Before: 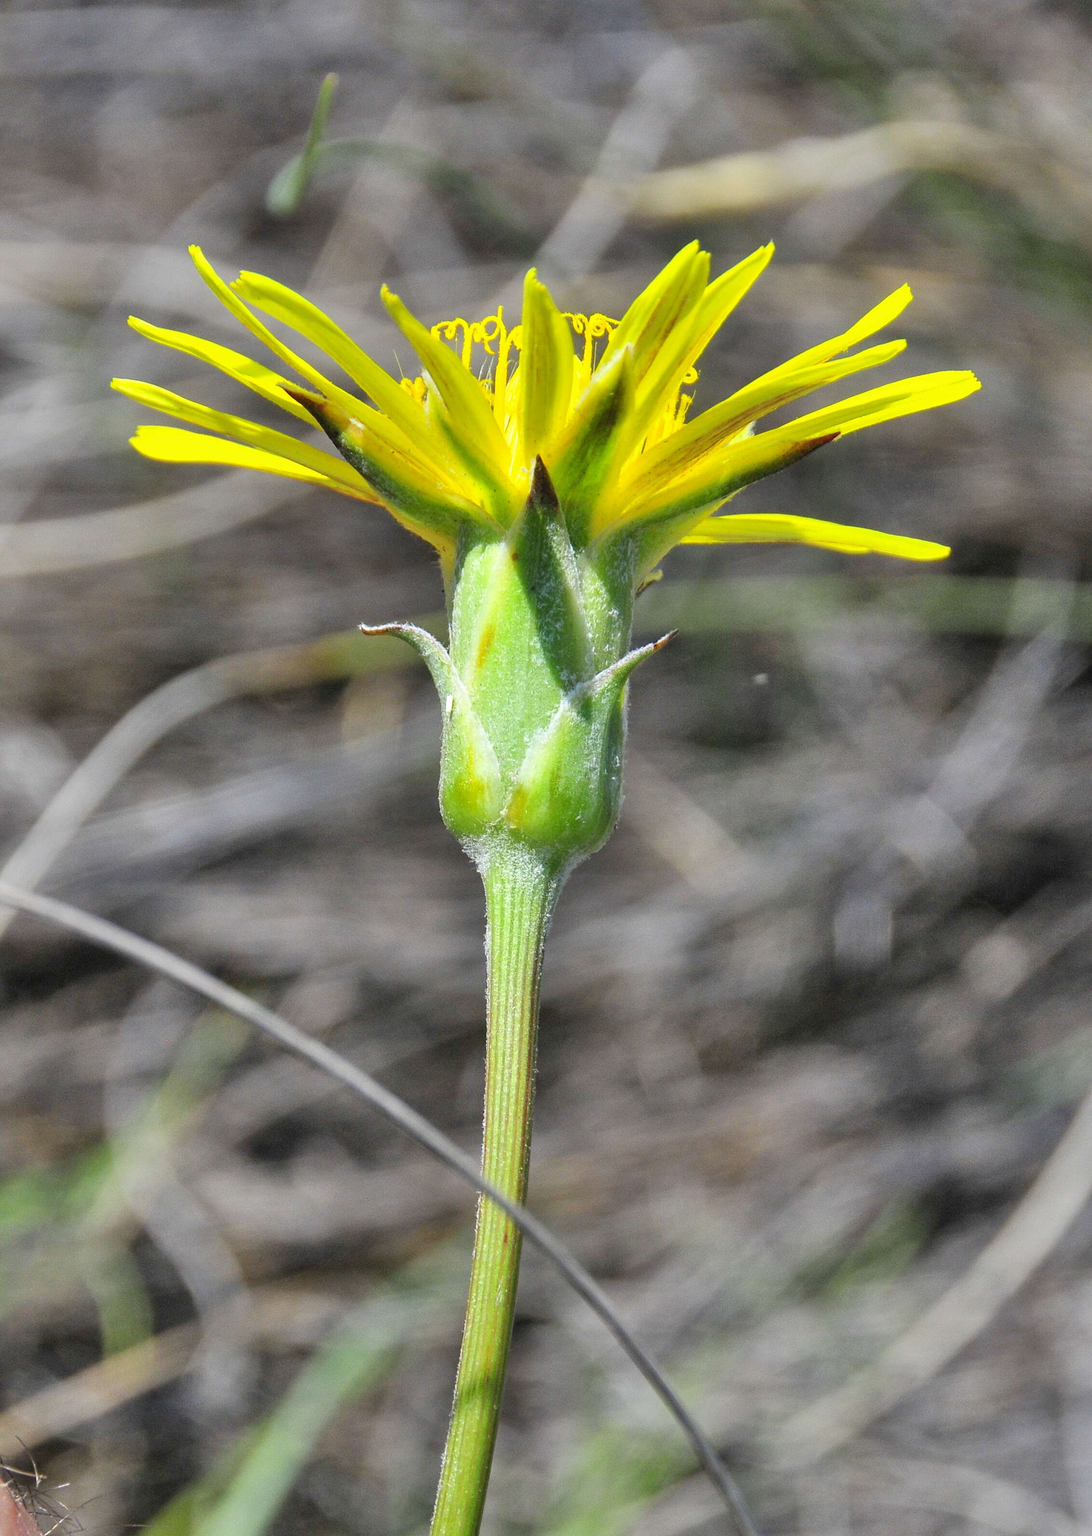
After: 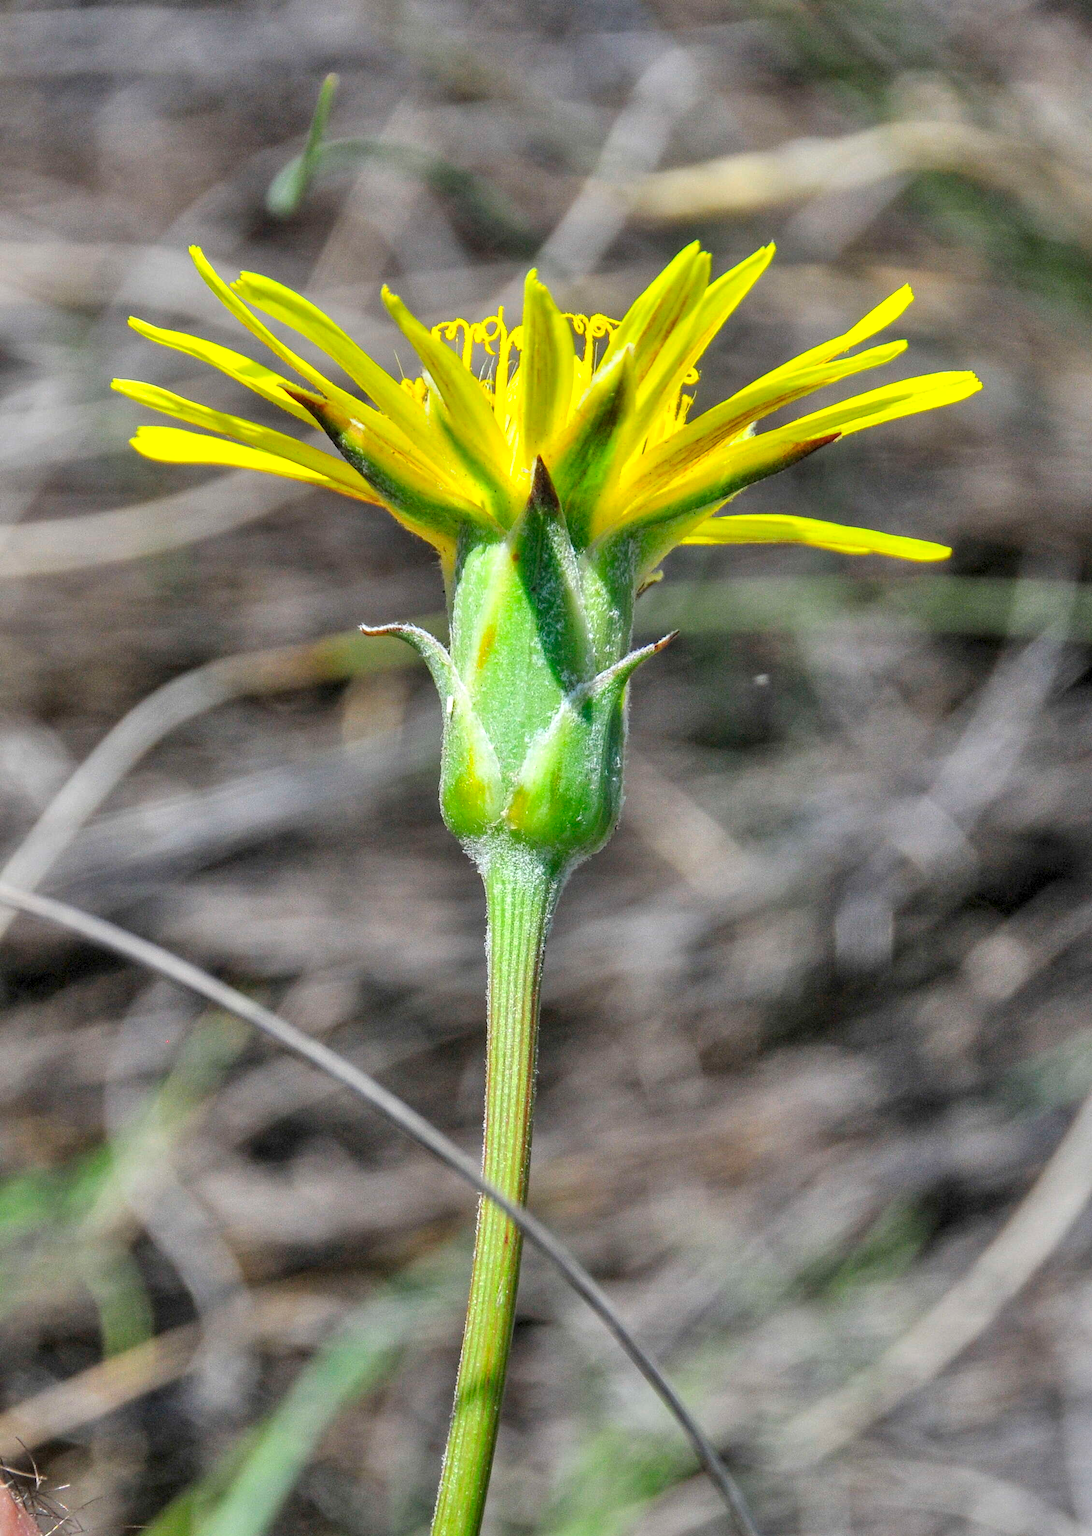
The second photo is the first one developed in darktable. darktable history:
crop: bottom 0.058%
local contrast: on, module defaults
